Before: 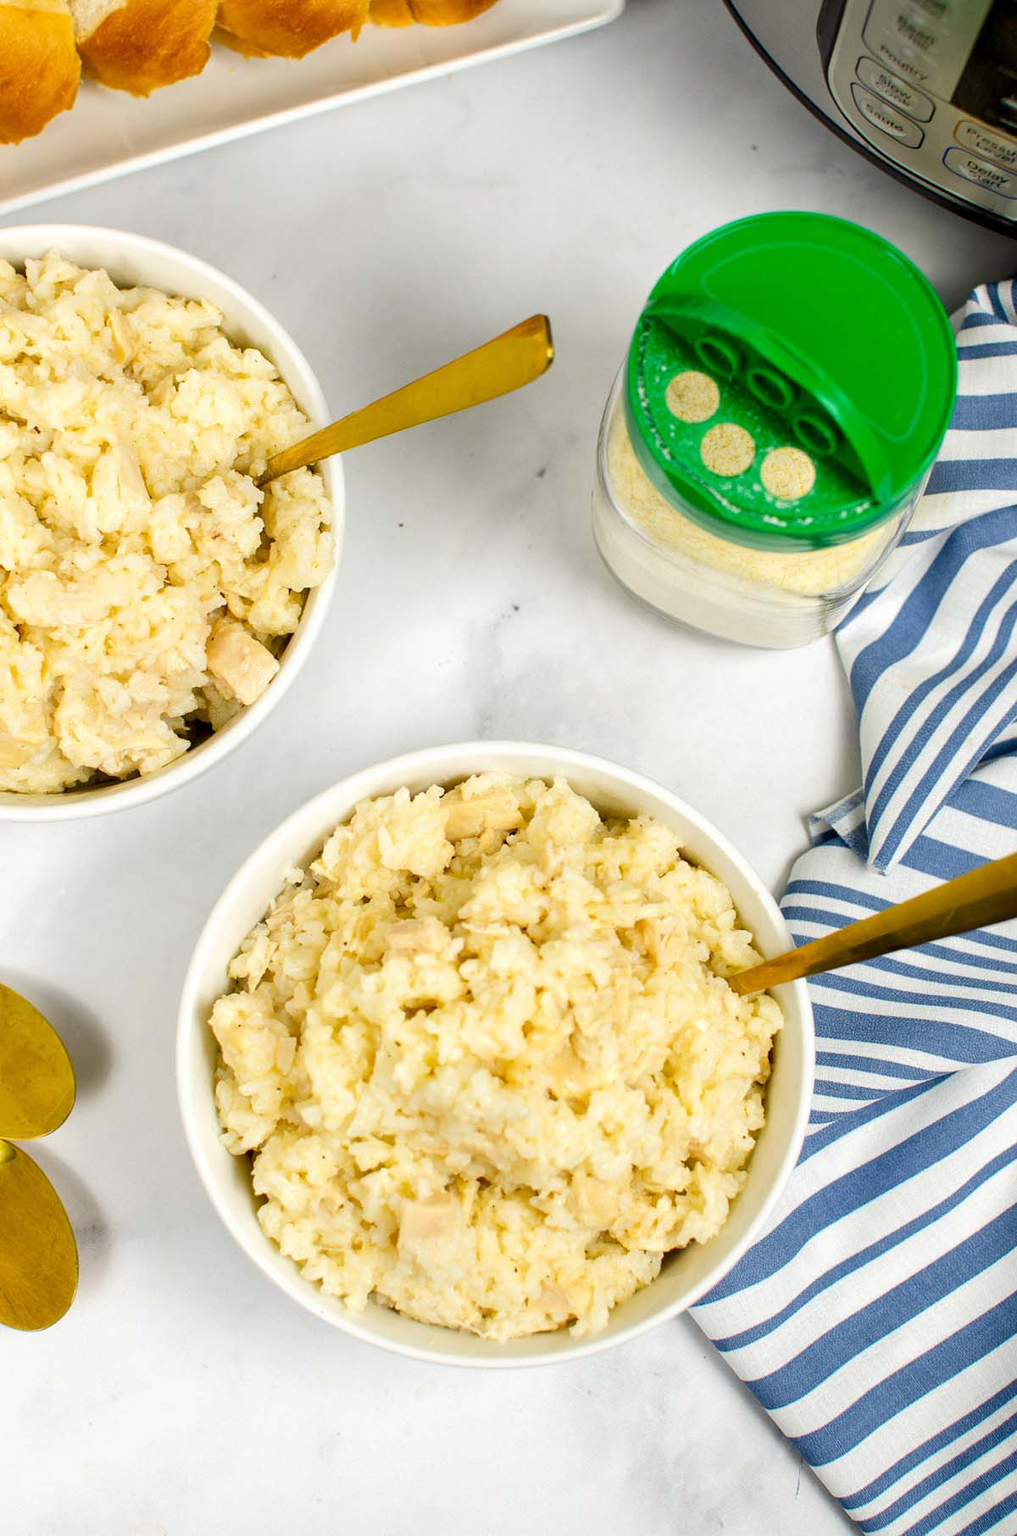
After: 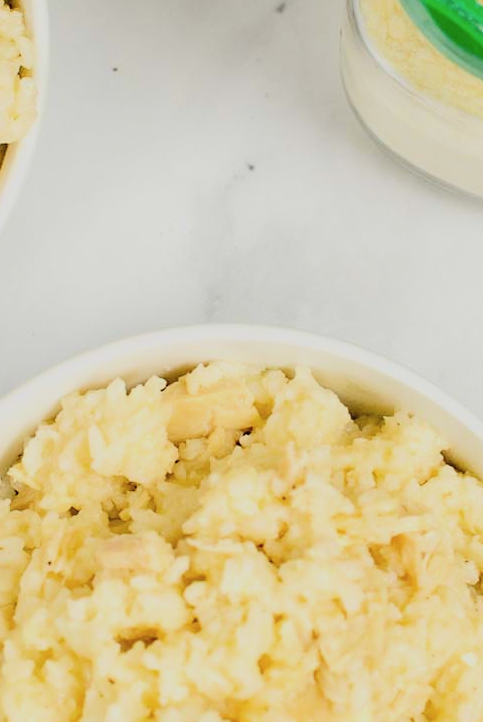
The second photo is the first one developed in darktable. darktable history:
crop: left 29.884%, top 30.365%, right 29.828%, bottom 29.76%
contrast brightness saturation: saturation -0.066
exposure: black level correction 0, exposure 0.5 EV, compensate highlight preservation false
filmic rgb: black relative exposure -6.93 EV, white relative exposure 5.67 EV, threshold 2.97 EV, hardness 2.84, color science v6 (2022), enable highlight reconstruction true
